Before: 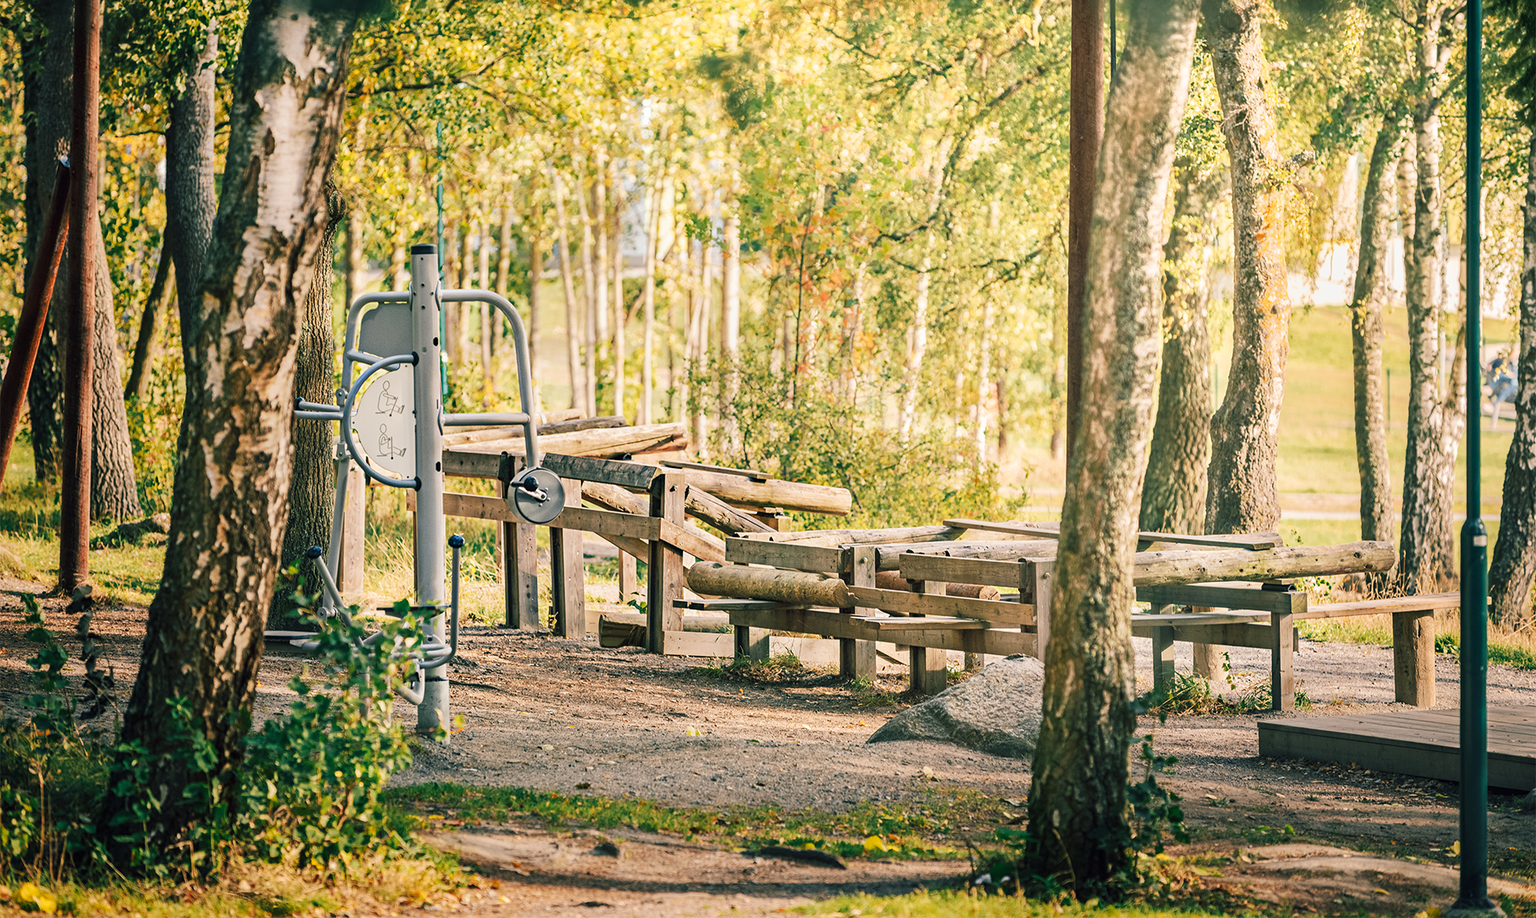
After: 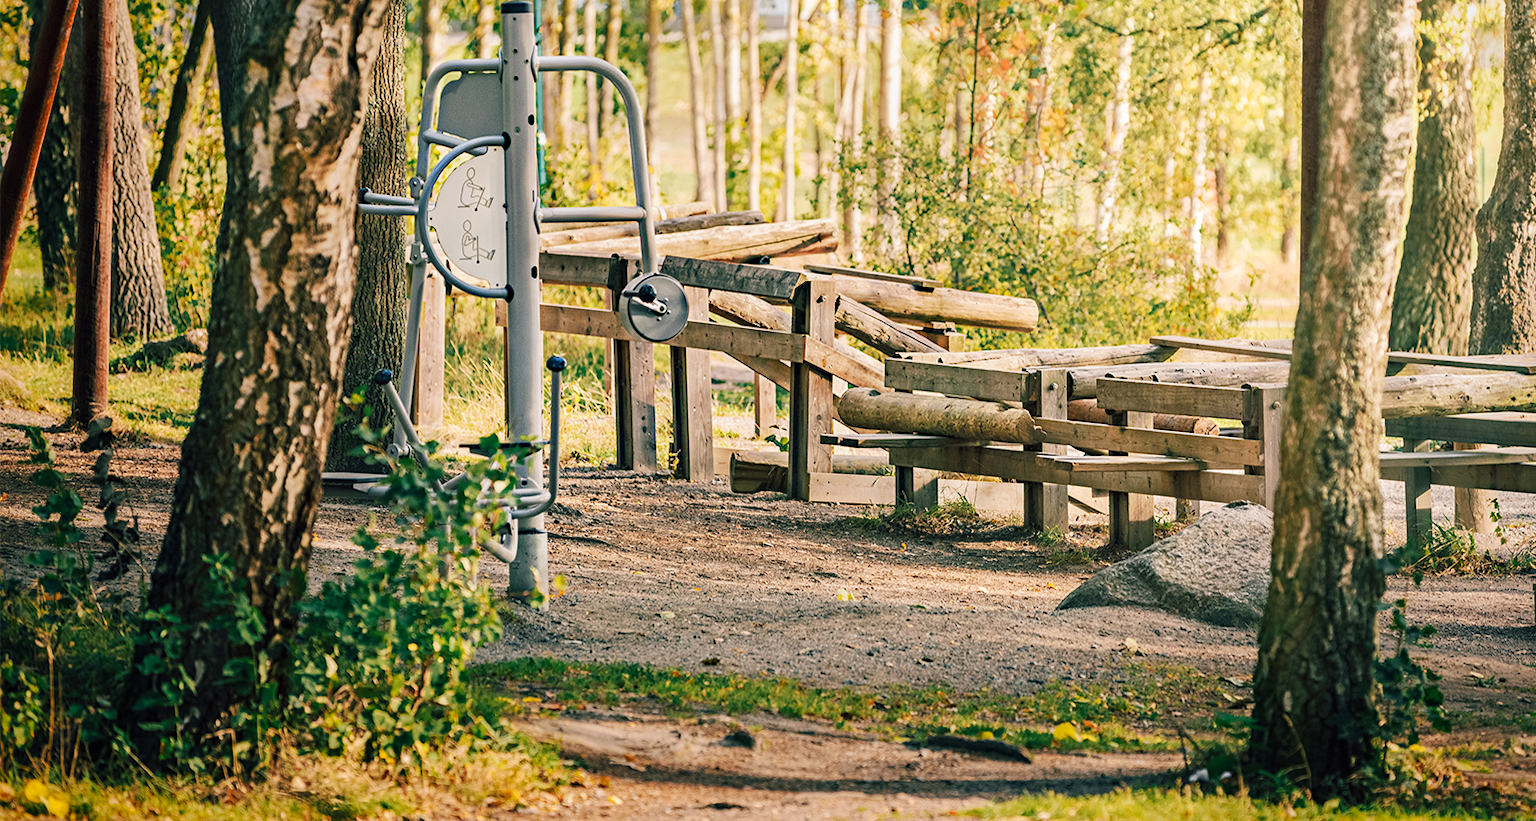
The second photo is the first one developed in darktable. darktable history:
crop: top 26.531%, right 17.959%
vignetting: brightness -0.233, saturation 0.141
haze removal: compatibility mode true, adaptive false
